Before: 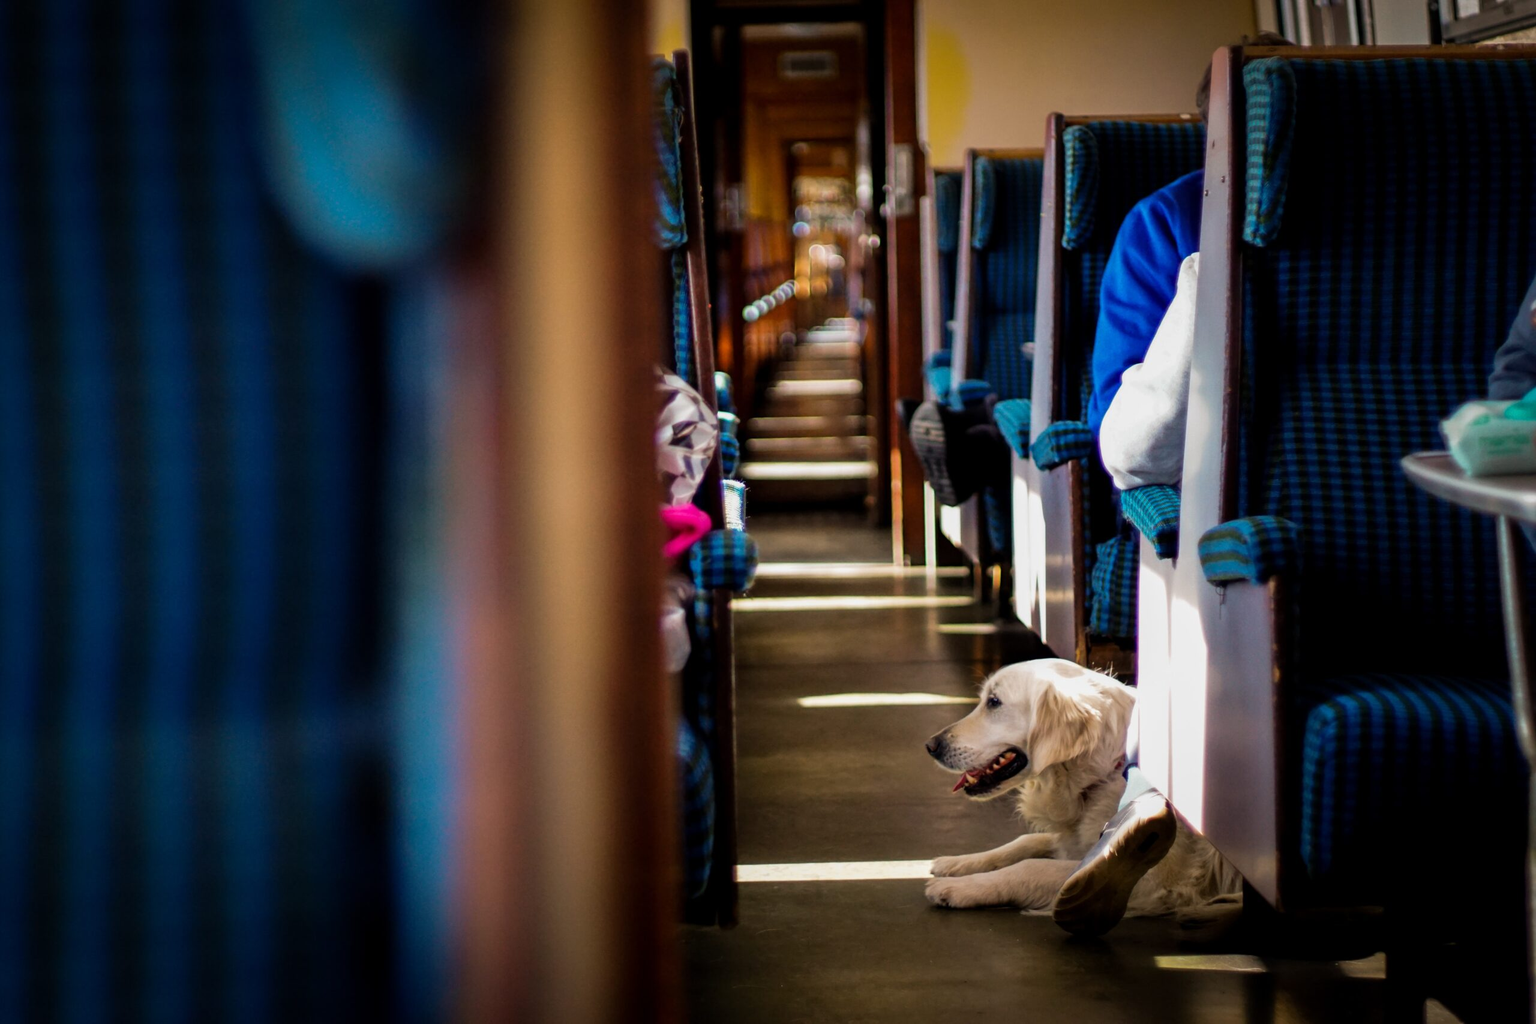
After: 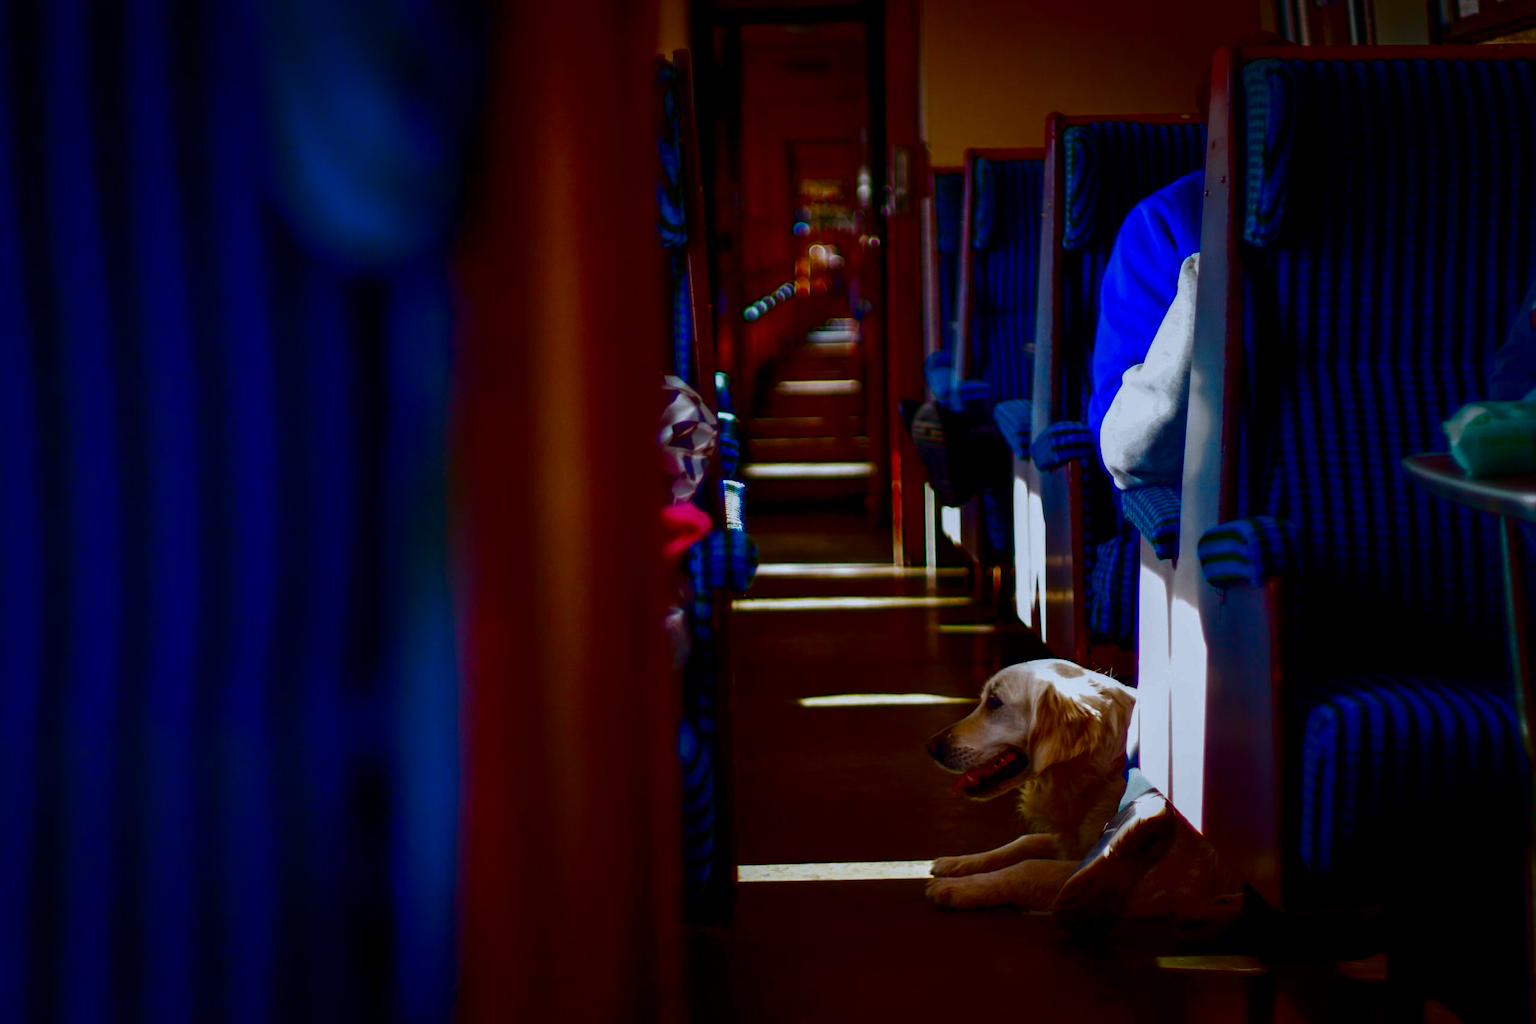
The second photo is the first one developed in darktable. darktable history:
contrast brightness saturation: brightness -1, saturation 1
white balance: red 0.967, blue 1.049
